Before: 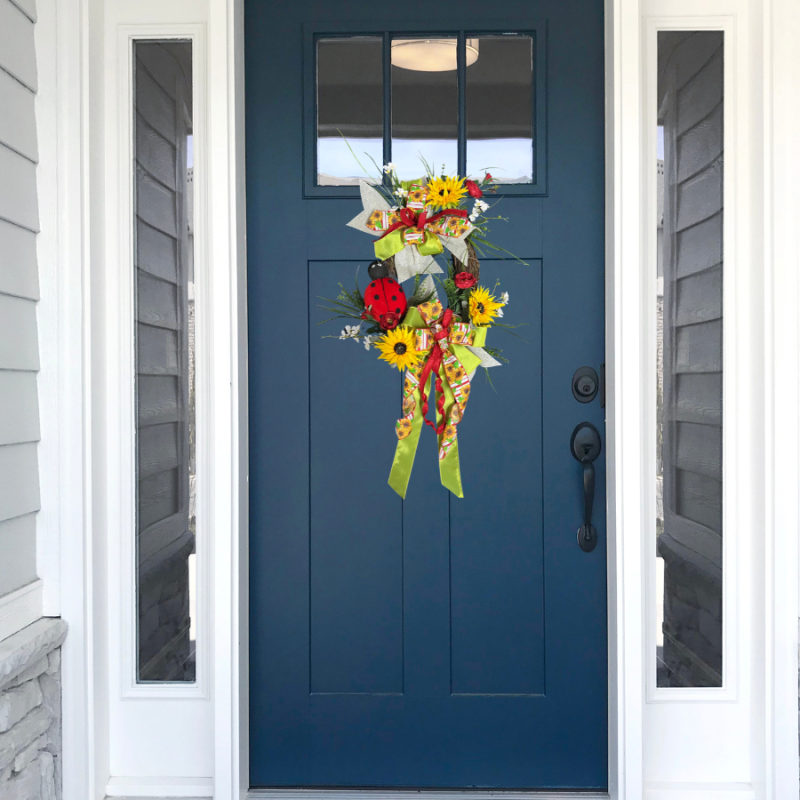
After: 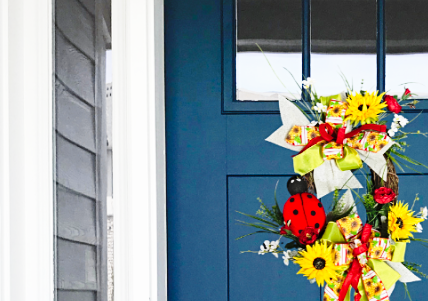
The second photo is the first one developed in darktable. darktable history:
crop: left 10.183%, top 10.655%, right 36.264%, bottom 51.697%
sharpen: amount 0.203
base curve: curves: ch0 [(0, 0) (0.04, 0.03) (0.133, 0.232) (0.448, 0.748) (0.843, 0.968) (1, 1)], preserve colors none
exposure: exposure -0.145 EV, compensate highlight preservation false
